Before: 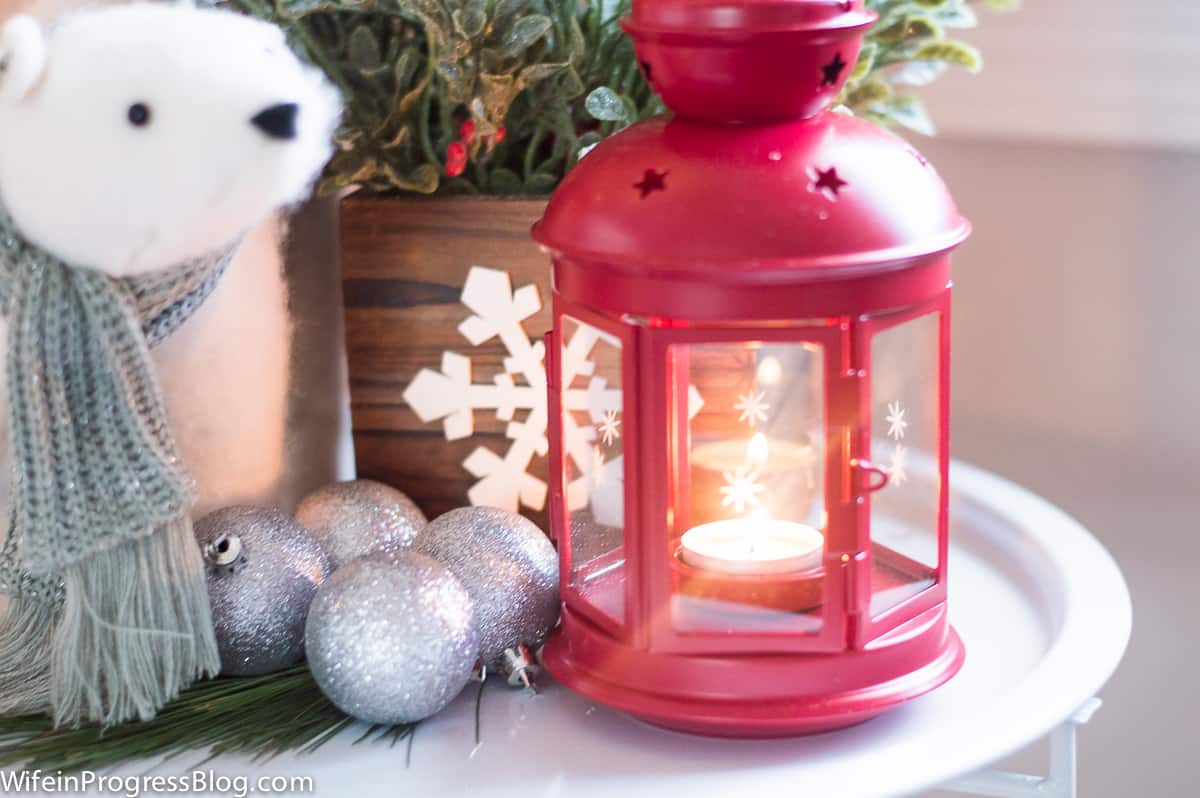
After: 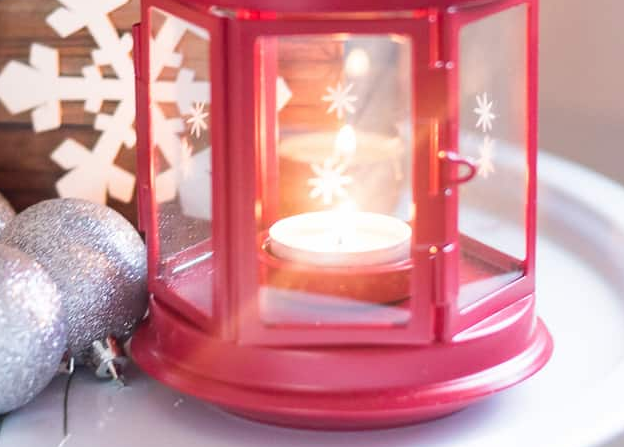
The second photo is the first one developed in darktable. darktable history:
crop: left 34.407%, top 38.618%, right 13.567%, bottom 5.365%
